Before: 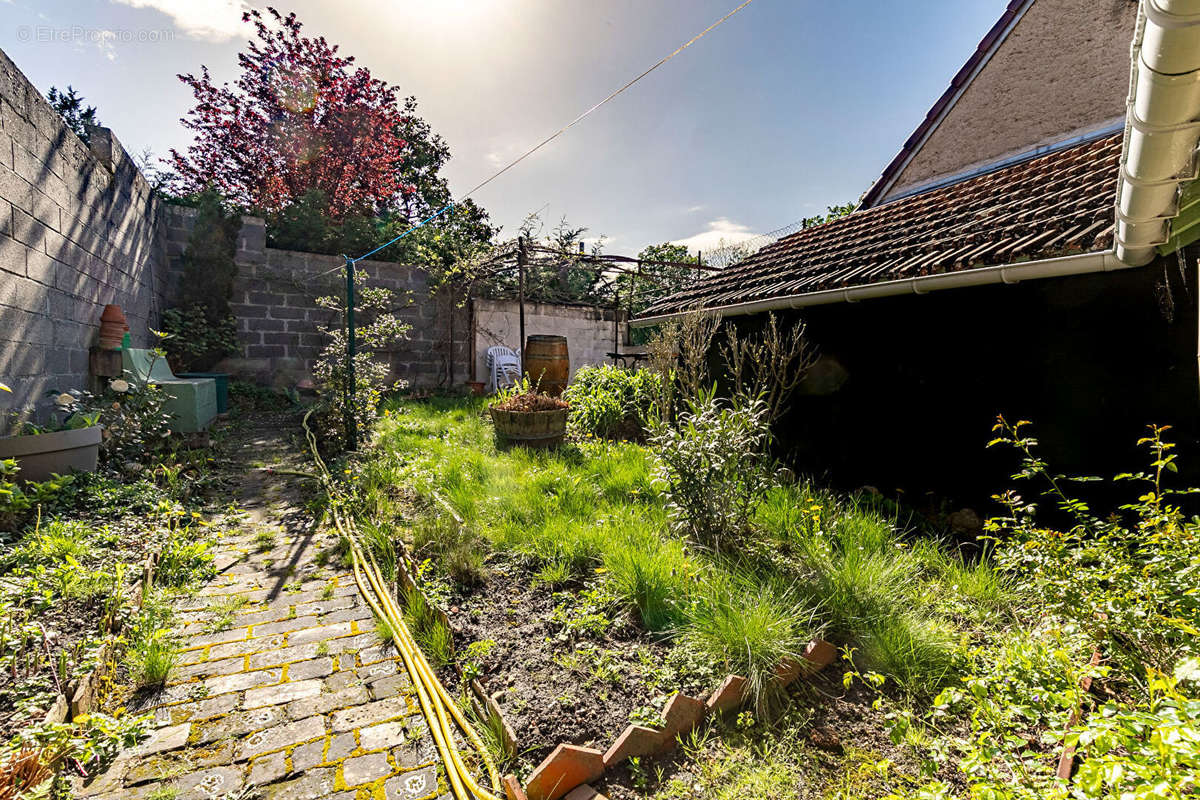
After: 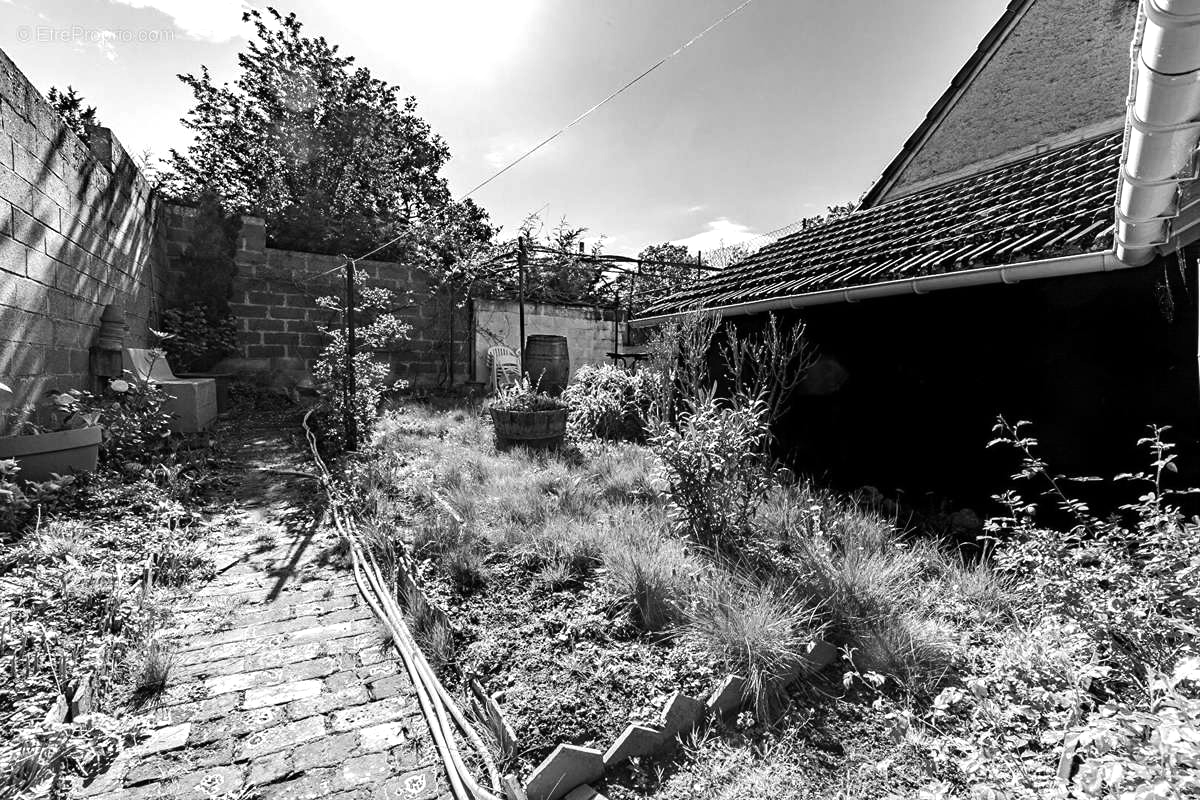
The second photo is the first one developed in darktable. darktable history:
tone equalizer: -8 EV -0.417 EV, -7 EV -0.389 EV, -6 EV -0.333 EV, -5 EV -0.222 EV, -3 EV 0.222 EV, -2 EV 0.333 EV, -1 EV 0.389 EV, +0 EV 0.417 EV, edges refinement/feathering 500, mask exposure compensation -1.57 EV, preserve details no
white balance: emerald 1
monochrome: a -4.13, b 5.16, size 1
